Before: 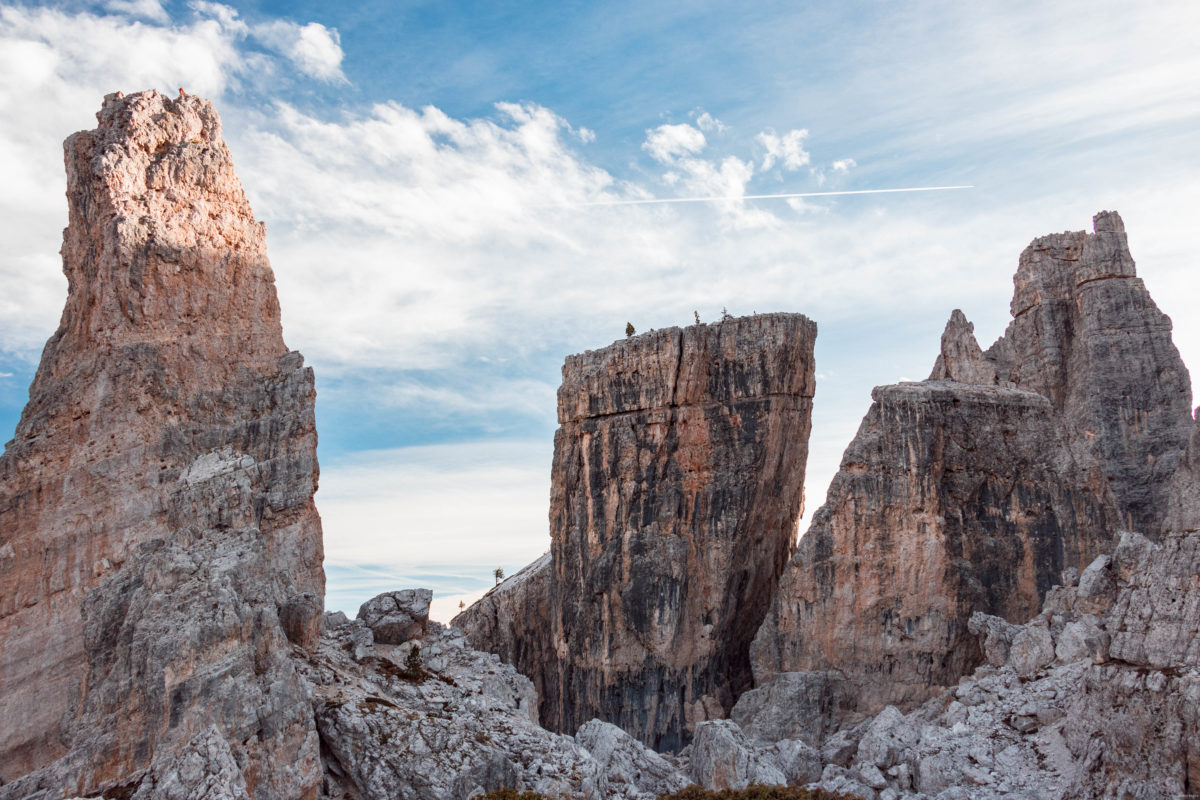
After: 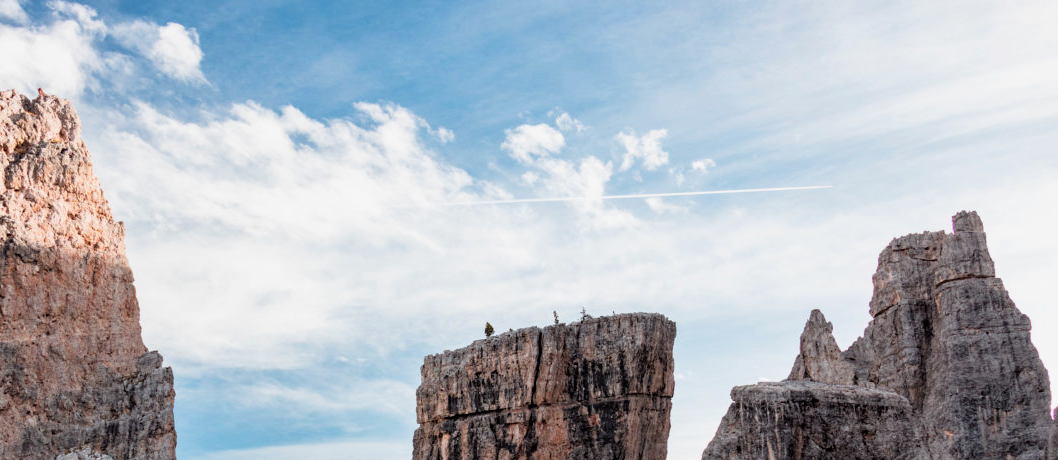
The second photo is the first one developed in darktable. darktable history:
crop and rotate: left 11.799%, bottom 42.427%
filmic rgb: black relative exposure -4.91 EV, white relative exposure 2.84 EV, threshold 5.99 EV, hardness 3.7, enable highlight reconstruction true
